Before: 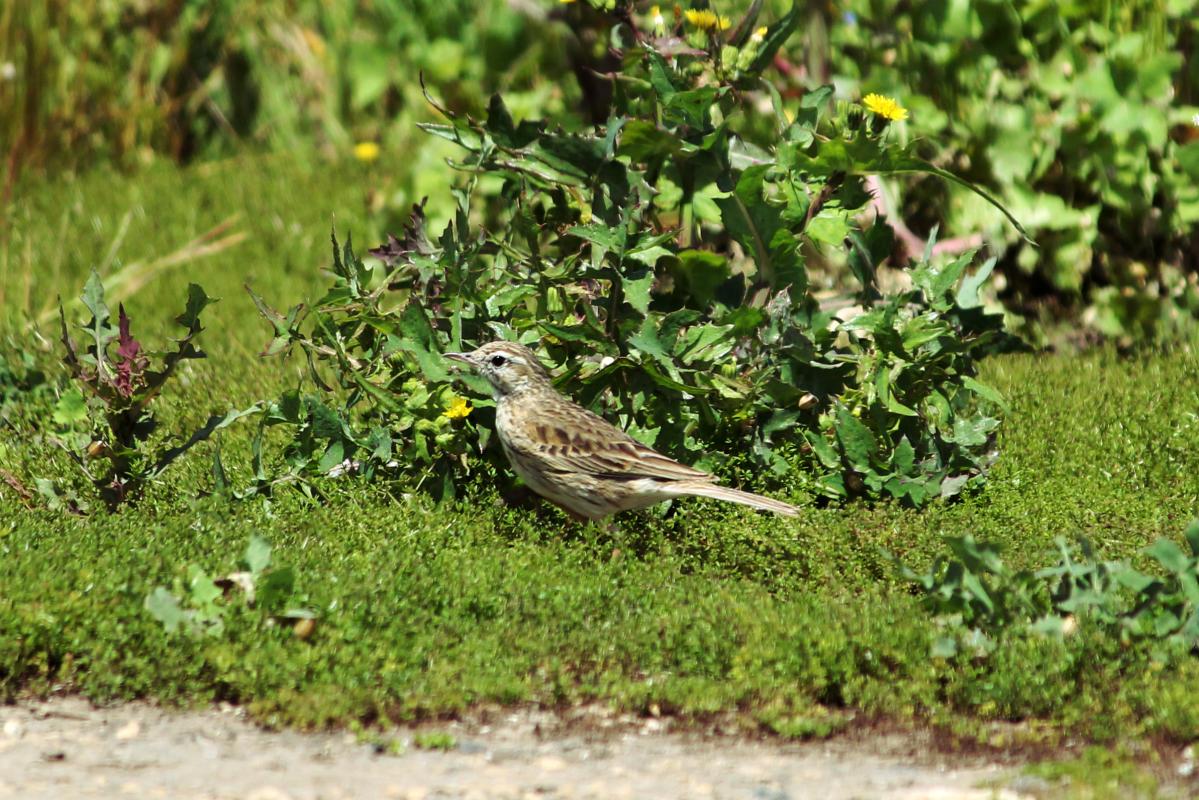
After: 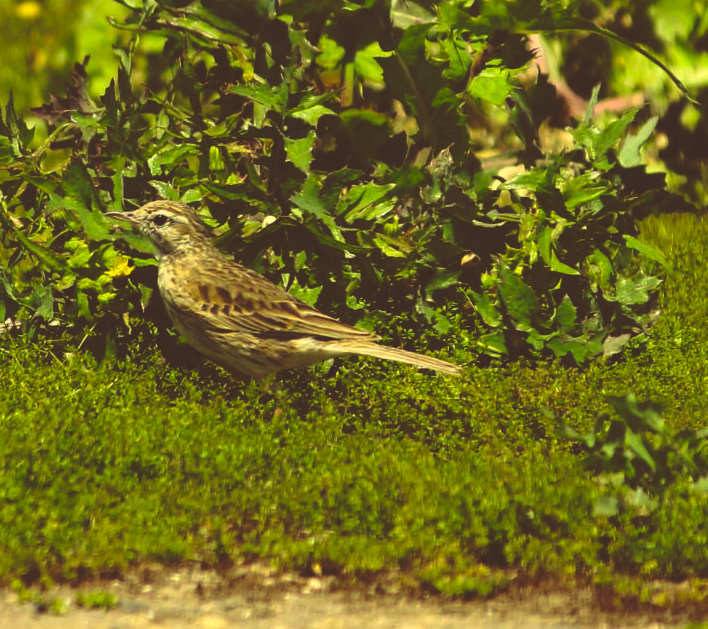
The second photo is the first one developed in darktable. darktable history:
rgb curve: curves: ch0 [(0, 0.186) (0.314, 0.284) (0.775, 0.708) (1, 1)], compensate middle gray true, preserve colors none
color correction: highlights a* -0.482, highlights b* 40, shadows a* 9.8, shadows b* -0.161
crop and rotate: left 28.256%, top 17.734%, right 12.656%, bottom 3.573%
